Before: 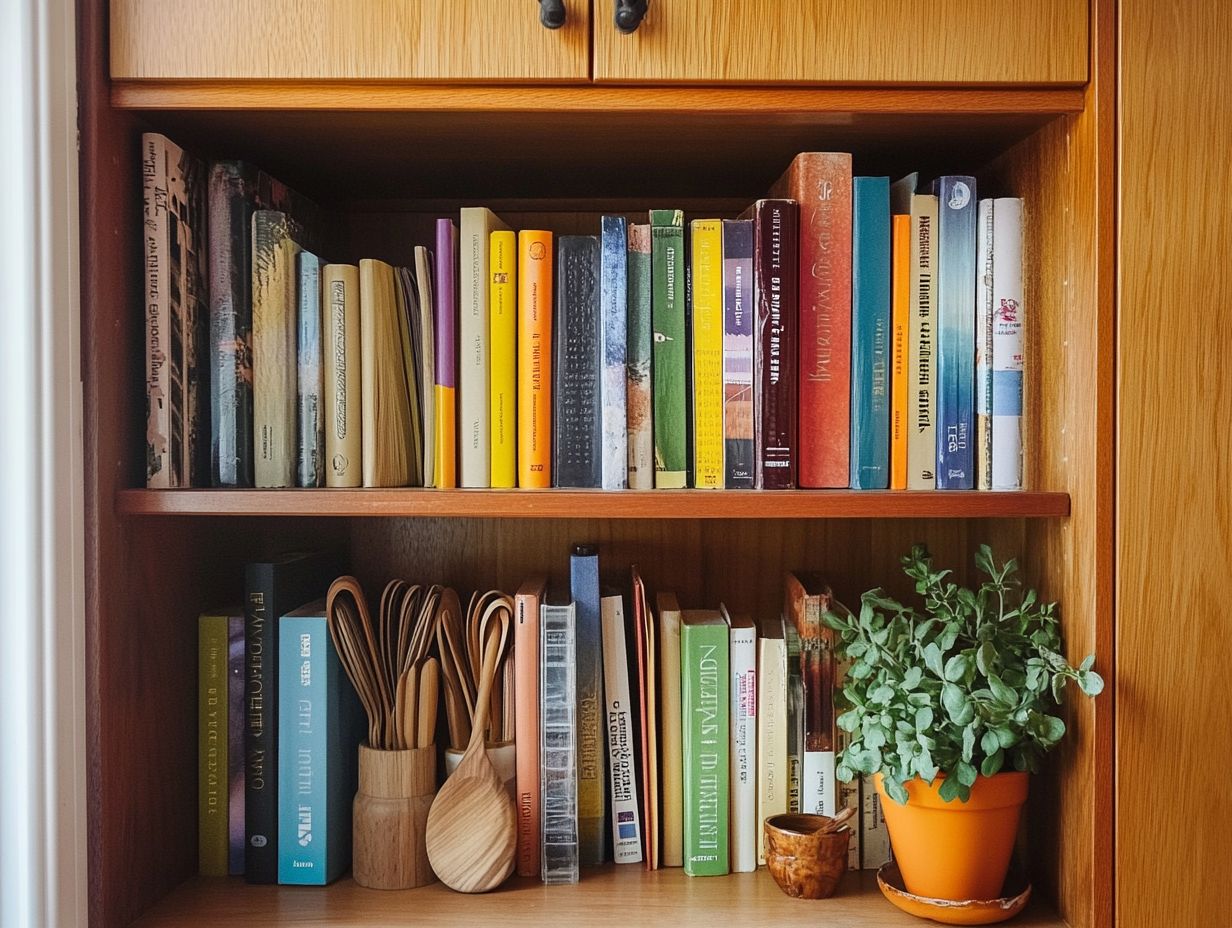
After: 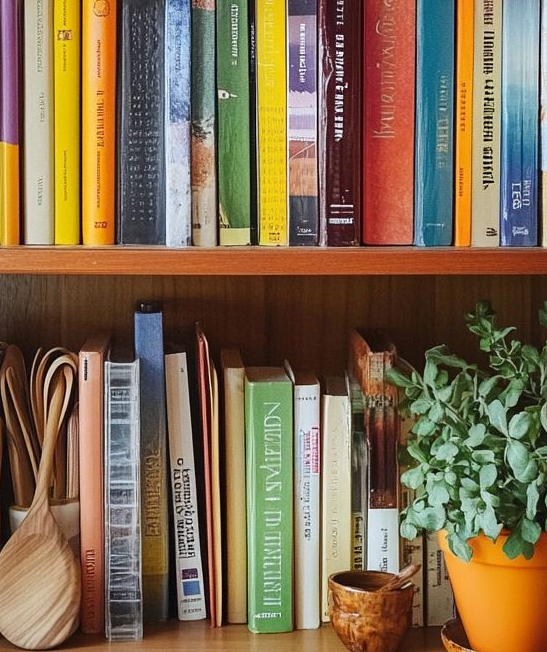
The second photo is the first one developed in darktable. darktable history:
levels: levels [0, 0.498, 0.996]
white balance: red 0.988, blue 1.017
crop: left 35.432%, top 26.233%, right 20.145%, bottom 3.432%
